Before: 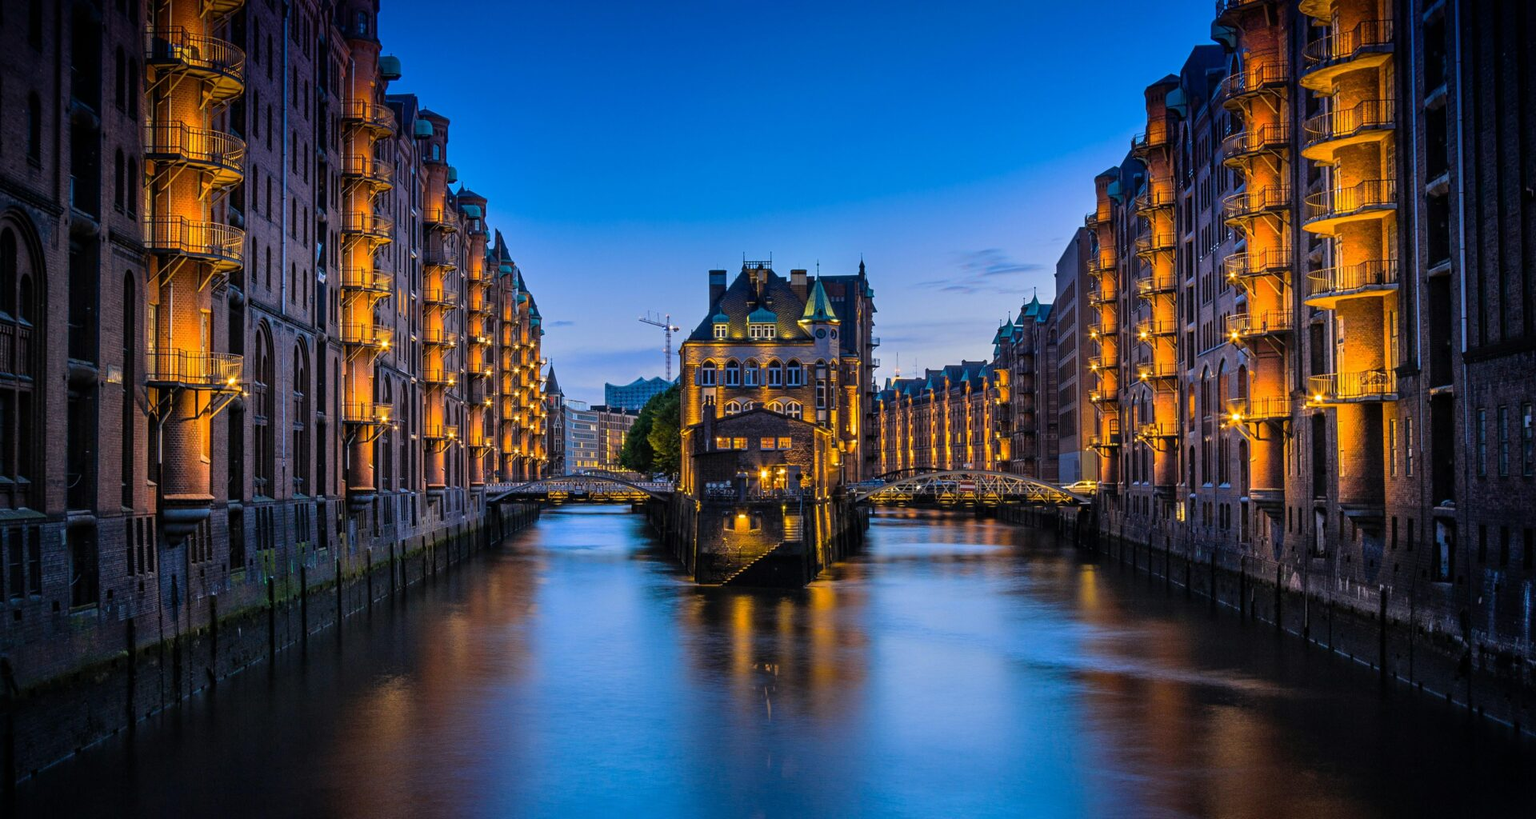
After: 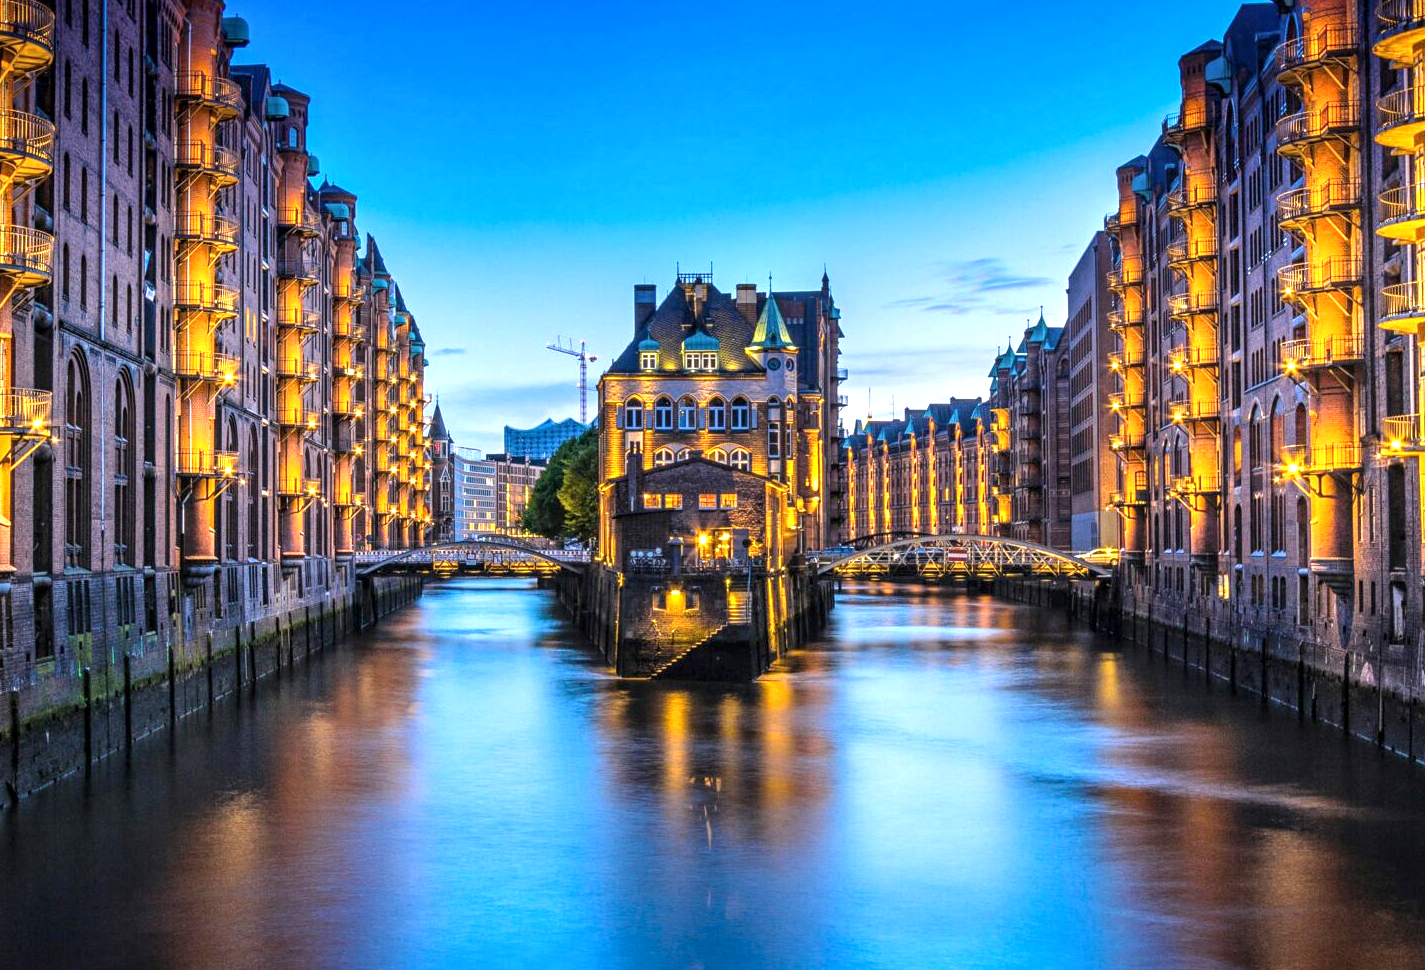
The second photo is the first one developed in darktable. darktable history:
crop and rotate: left 13.15%, top 5.251%, right 12.609%
local contrast: on, module defaults
exposure: black level correction 0, exposure 1.2 EV, compensate exposure bias true, compensate highlight preservation false
